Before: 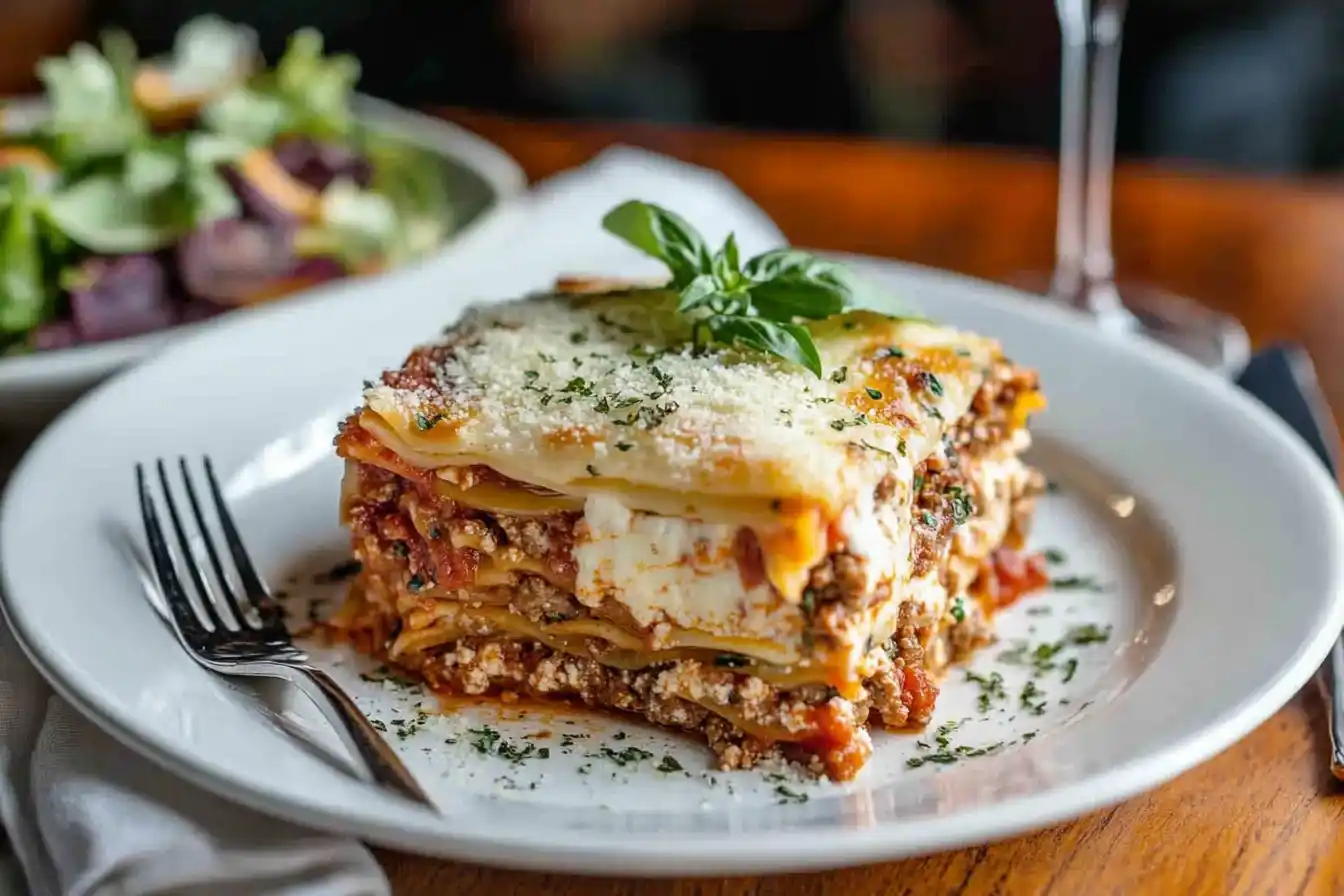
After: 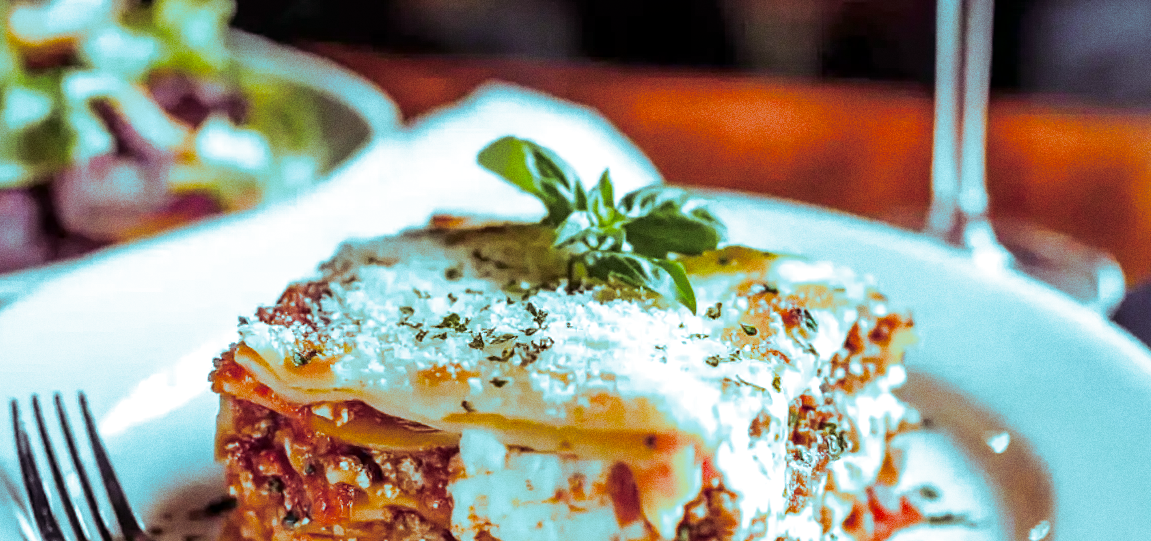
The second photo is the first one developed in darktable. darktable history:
split-toning: shadows › hue 327.6°, highlights › hue 198°, highlights › saturation 0.55, balance -21.25, compress 0%
base curve: curves: ch0 [(0, 0) (0.204, 0.334) (0.55, 0.733) (1, 1)], preserve colors none
color balance: contrast 6.48%, output saturation 113.3%
local contrast: mode bilateral grid, contrast 20, coarseness 100, detail 150%, midtone range 0.2
crop and rotate: left 9.345%, top 7.22%, right 4.982%, bottom 32.331%
grain: coarseness 0.09 ISO
